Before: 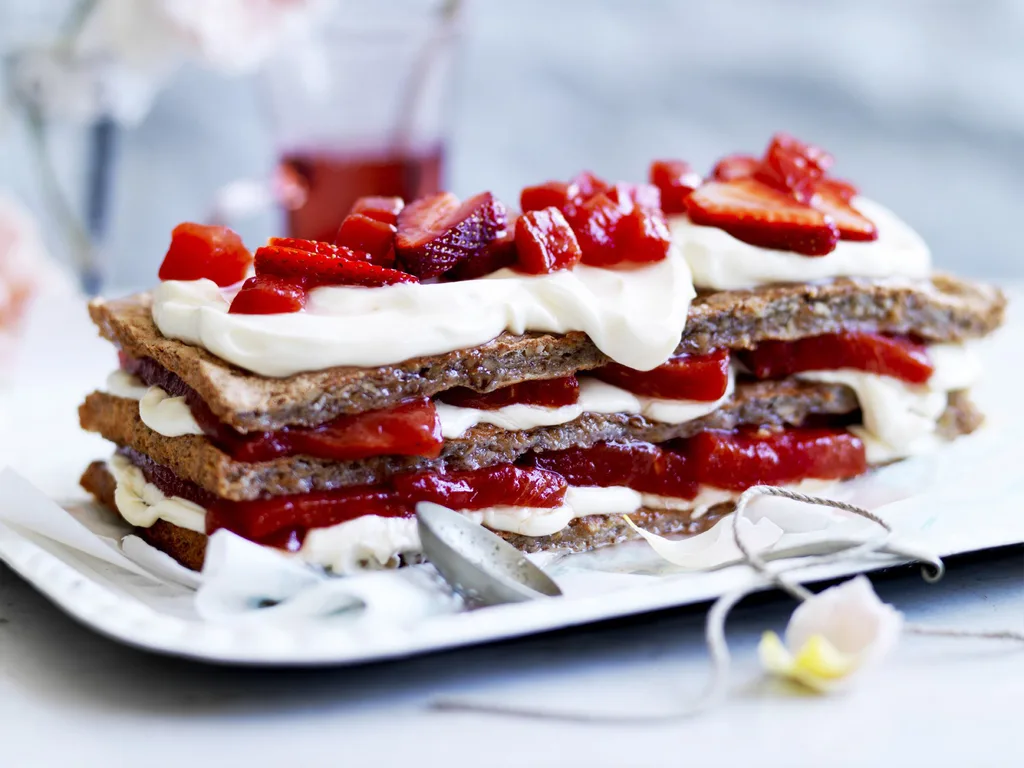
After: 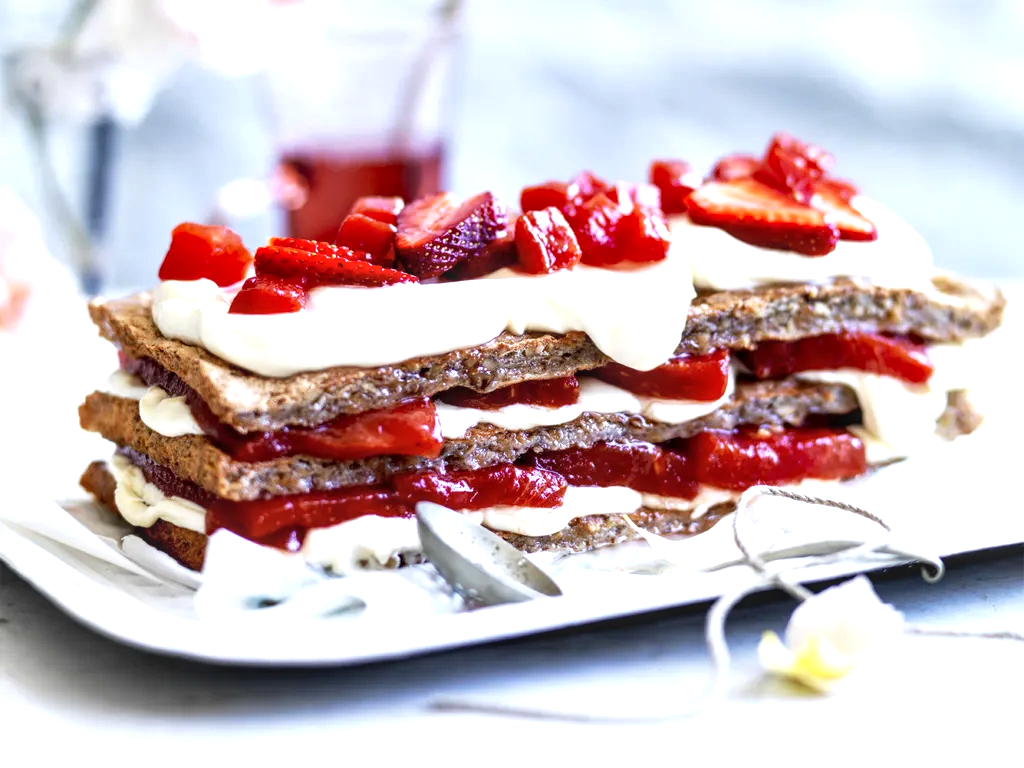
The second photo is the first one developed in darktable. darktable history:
local contrast: detail 130%
exposure: exposure 0.603 EV, compensate exposure bias true, compensate highlight preservation false
